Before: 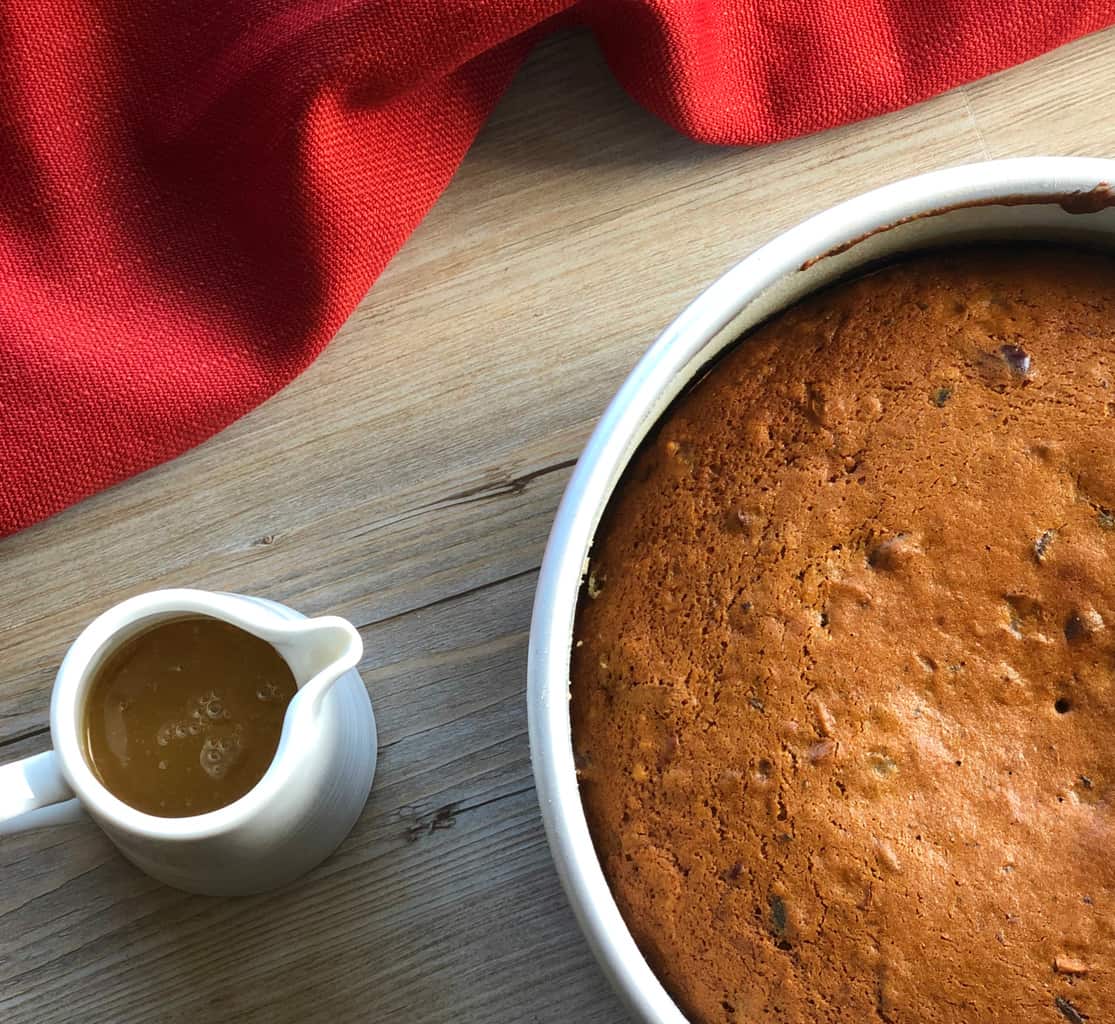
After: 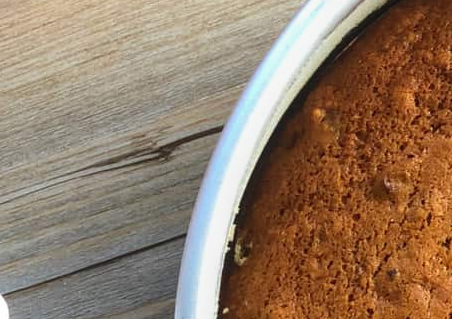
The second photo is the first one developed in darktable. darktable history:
crop: left 31.824%, top 32.576%, right 27.551%, bottom 36.205%
local contrast: detail 109%
